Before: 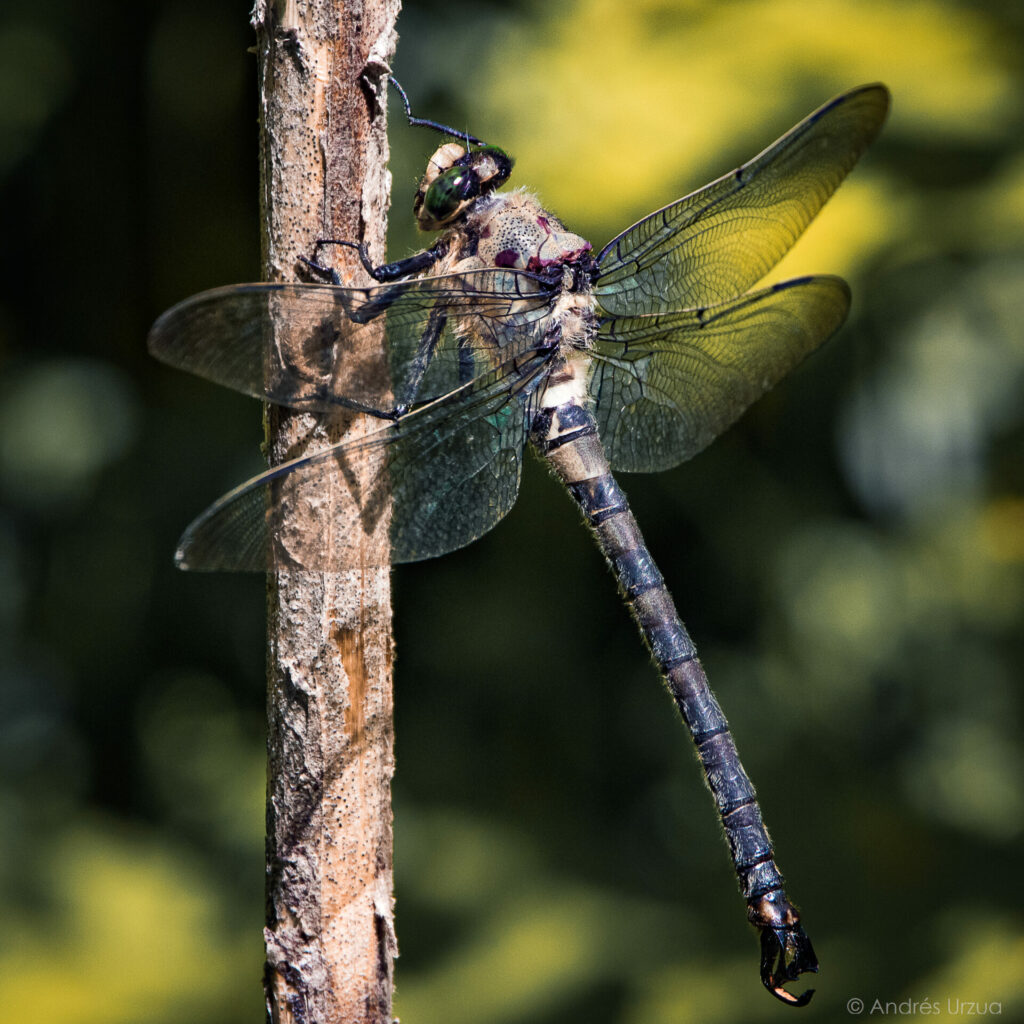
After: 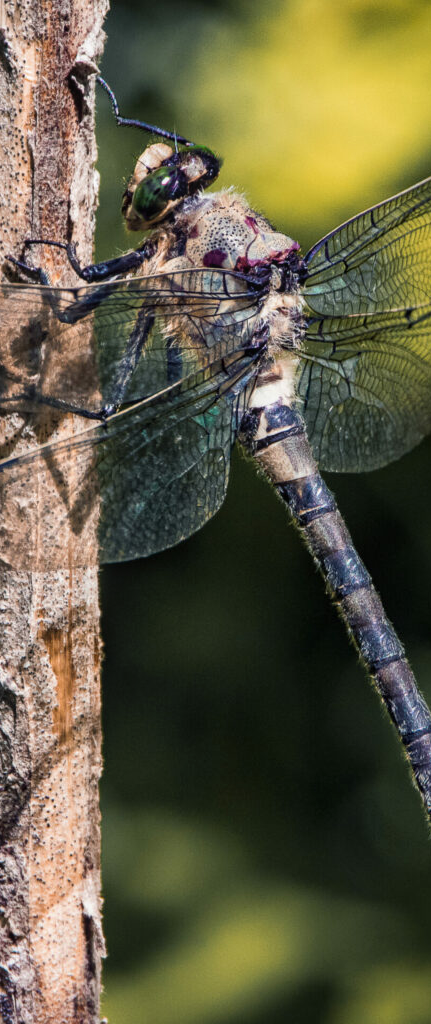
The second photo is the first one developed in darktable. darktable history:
crop: left 28.583%, right 29.231%
local contrast: detail 110%
